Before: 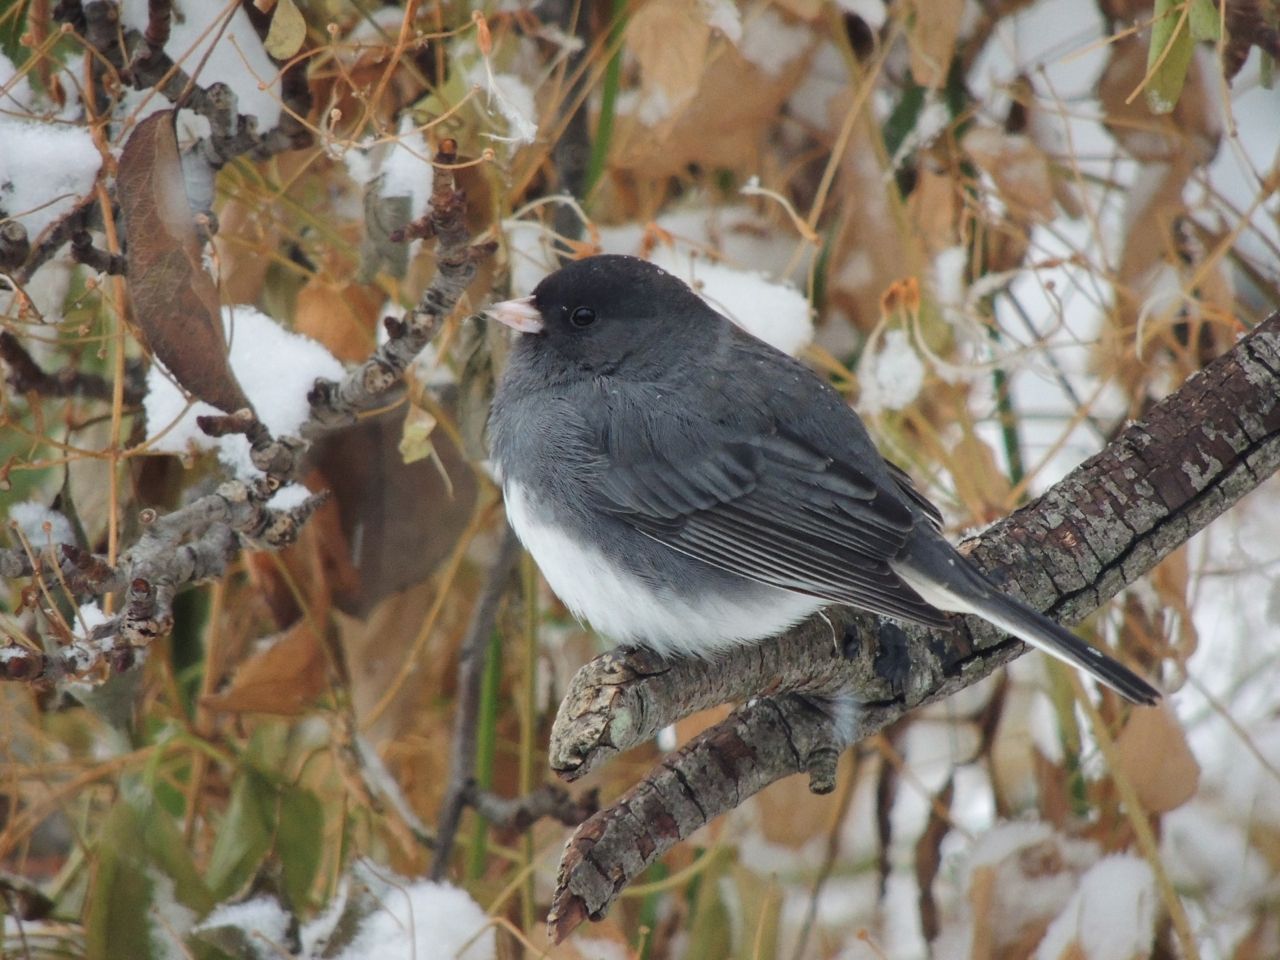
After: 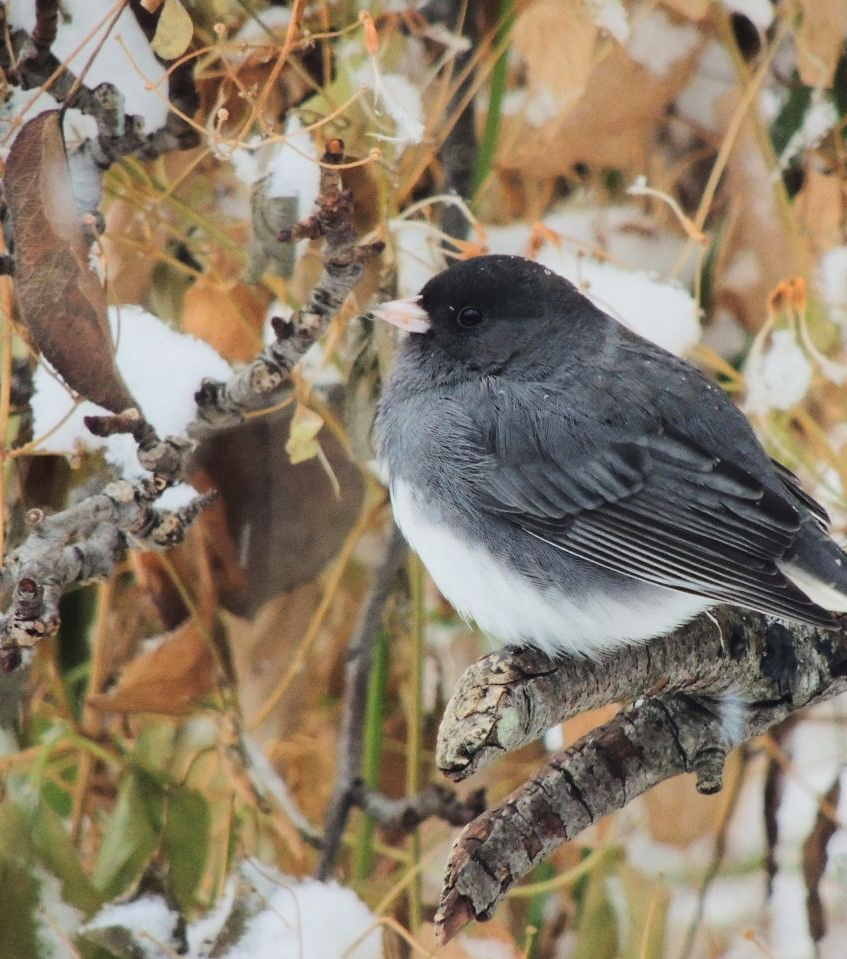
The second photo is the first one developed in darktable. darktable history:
crop and rotate: left 8.851%, right 24.965%
tone curve: curves: ch0 [(0, 0.03) (0.113, 0.087) (0.207, 0.184) (0.515, 0.612) (0.712, 0.793) (1, 0.946)]; ch1 [(0, 0) (0.172, 0.123) (0.317, 0.279) (0.407, 0.401) (0.476, 0.482) (0.505, 0.499) (0.534, 0.534) (0.632, 0.645) (0.726, 0.745) (1, 1)]; ch2 [(0, 0) (0.411, 0.424) (0.505, 0.505) (0.521, 0.524) (0.541, 0.569) (0.65, 0.699) (1, 1)], color space Lab, linked channels, preserve colors none
